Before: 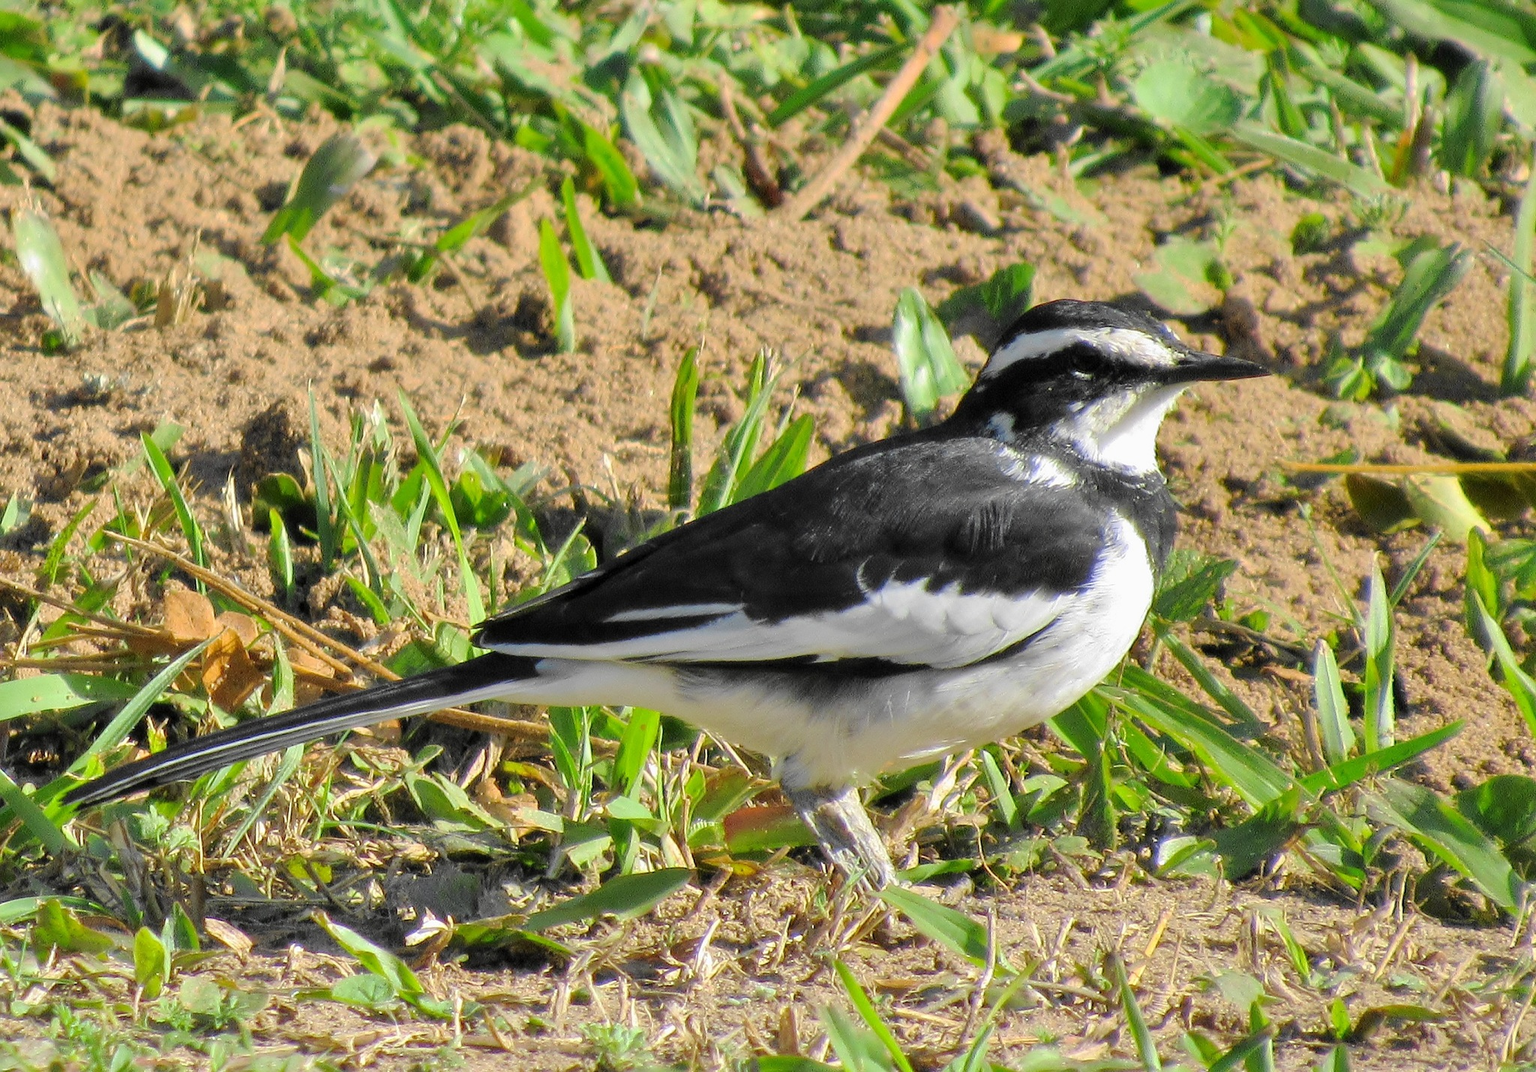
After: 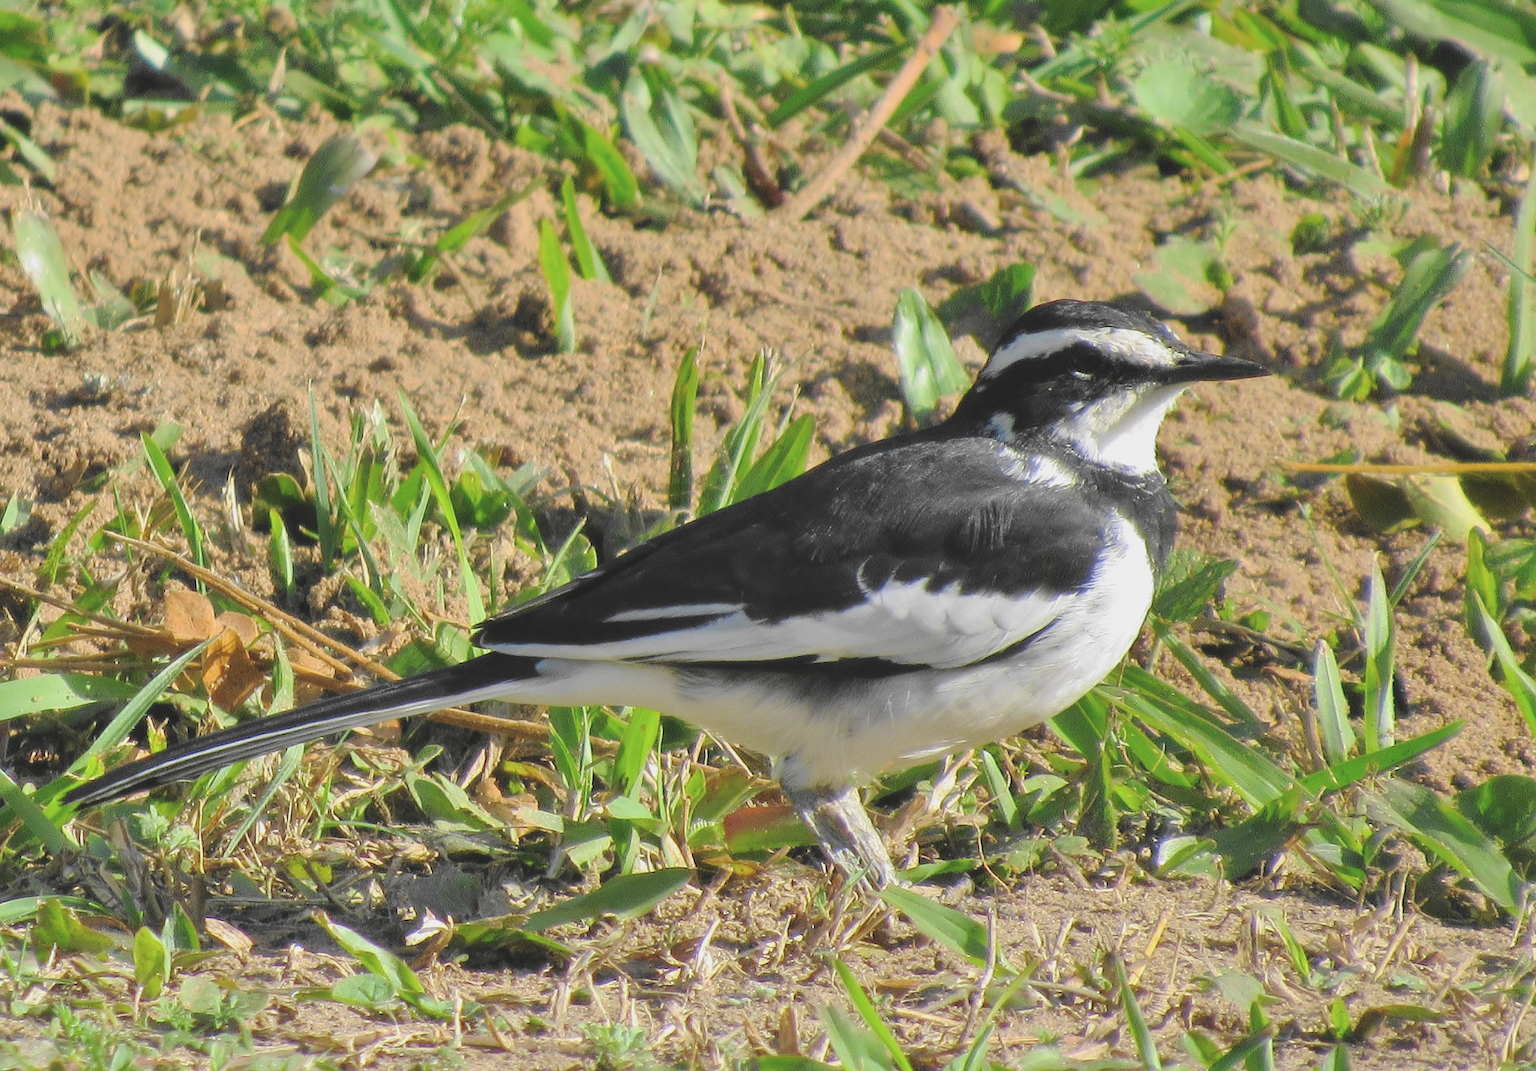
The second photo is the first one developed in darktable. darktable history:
color balance "[washed effect]": lift [1.01, 1, 1, 1], gamma [1.097, 1, 1, 1], gain [0.85, 1, 1, 1]
